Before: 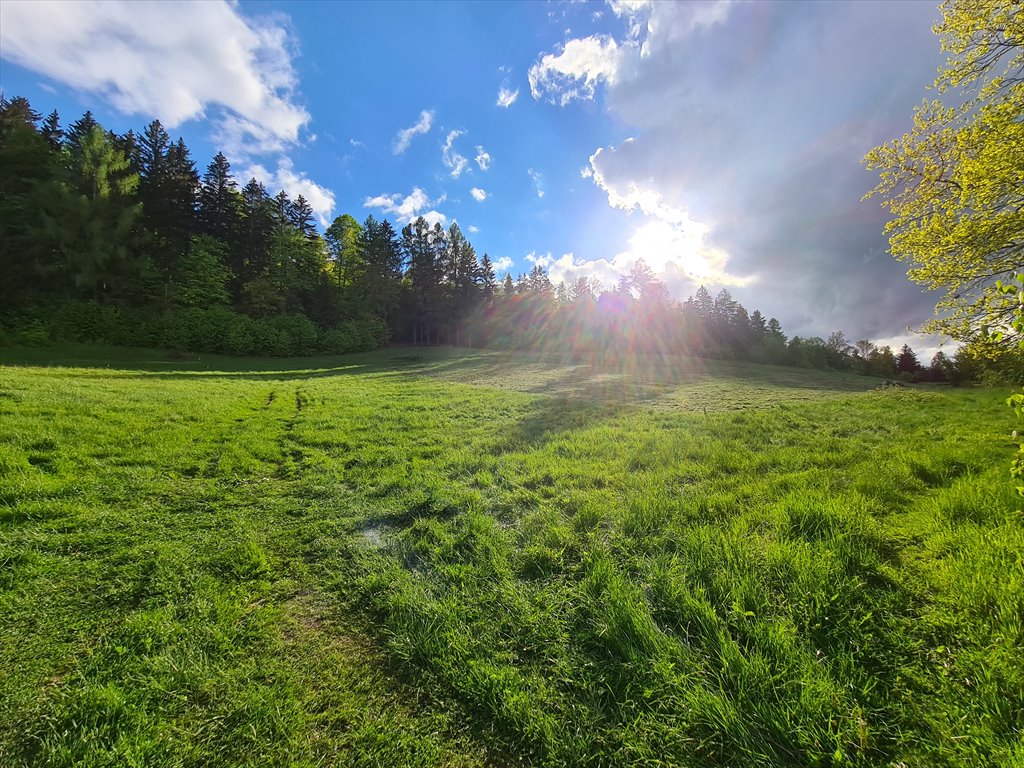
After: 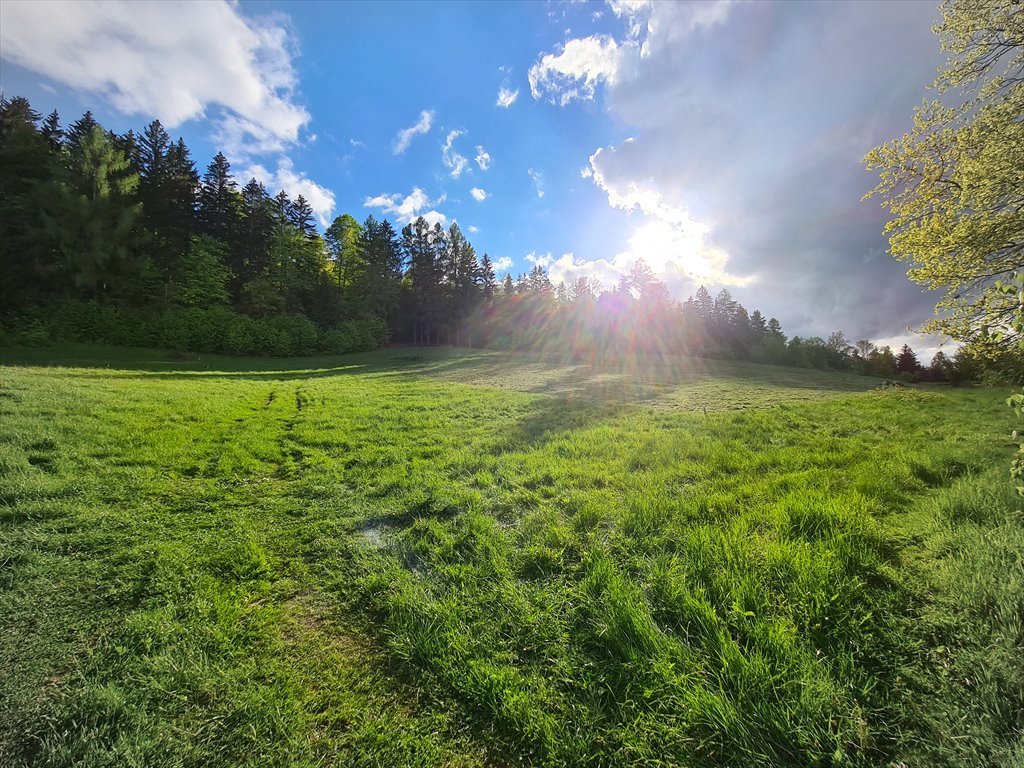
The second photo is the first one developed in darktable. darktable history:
vignetting: fall-off start 71.7%, brightness -0.211
base curve: curves: ch0 [(0, 0) (0.472, 0.508) (1, 1)], preserve colors none
